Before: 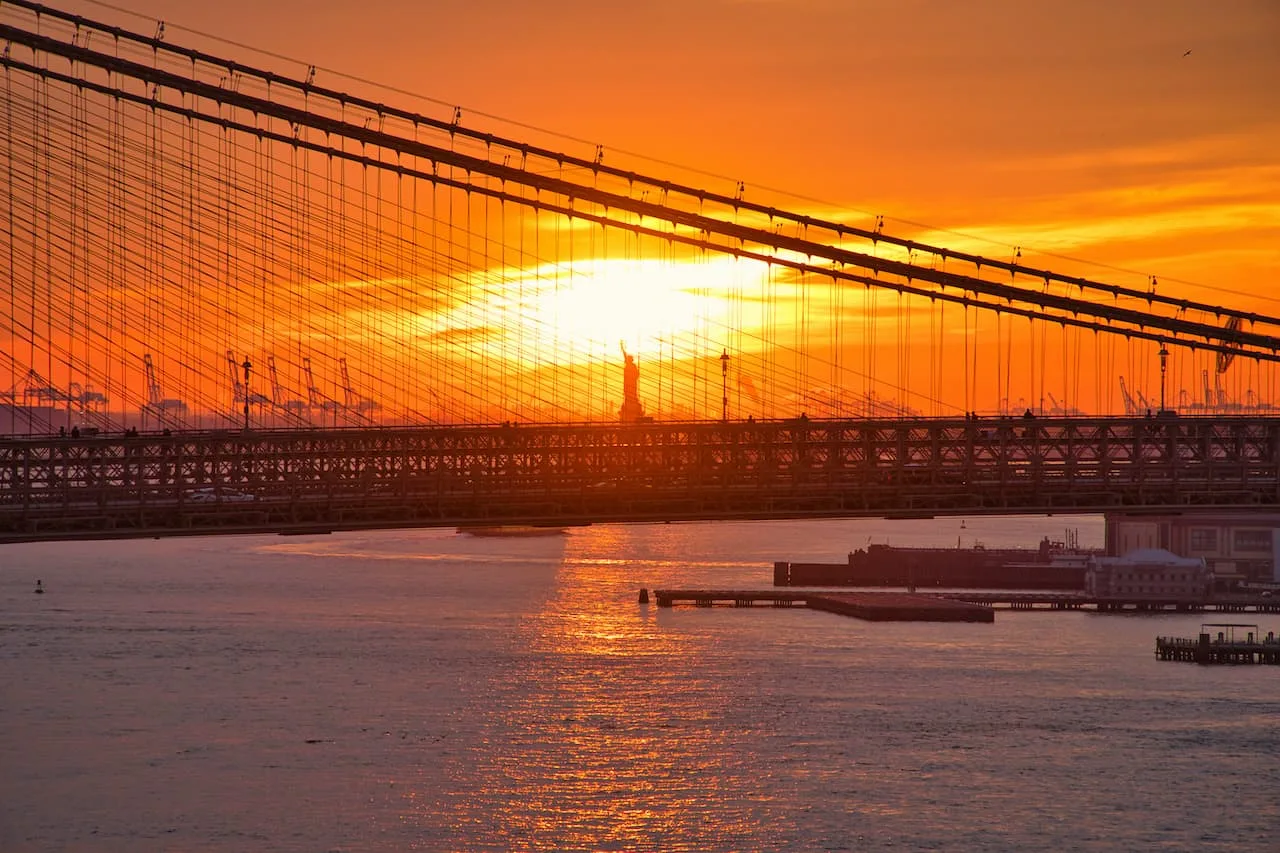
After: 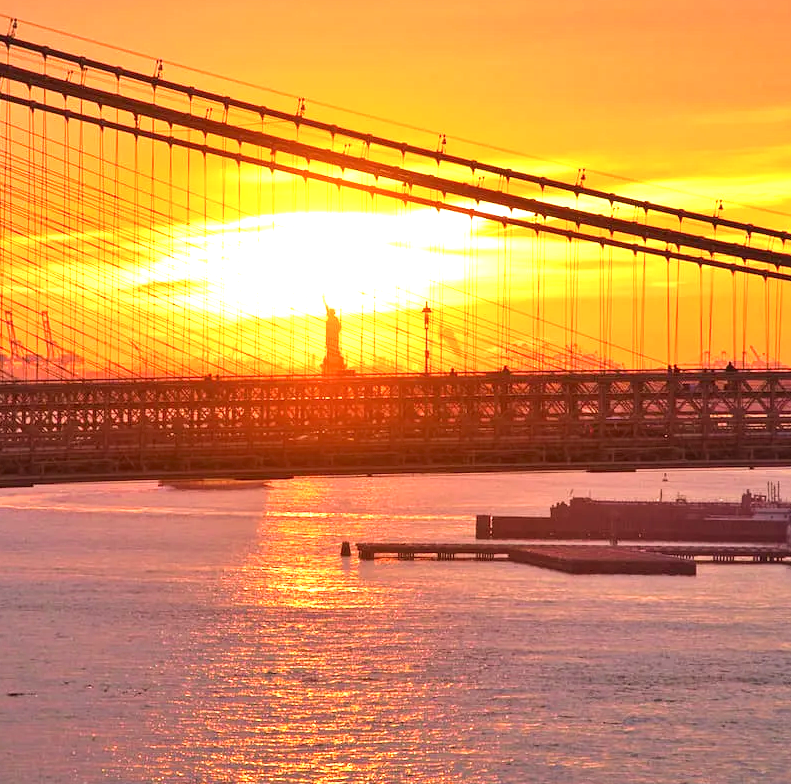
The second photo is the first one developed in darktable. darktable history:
crop and rotate: left 23.33%, top 5.625%, right 14.832%, bottom 2.361%
velvia: strength 17.03%
exposure: black level correction 0, exposure 1.276 EV, compensate highlight preservation false
